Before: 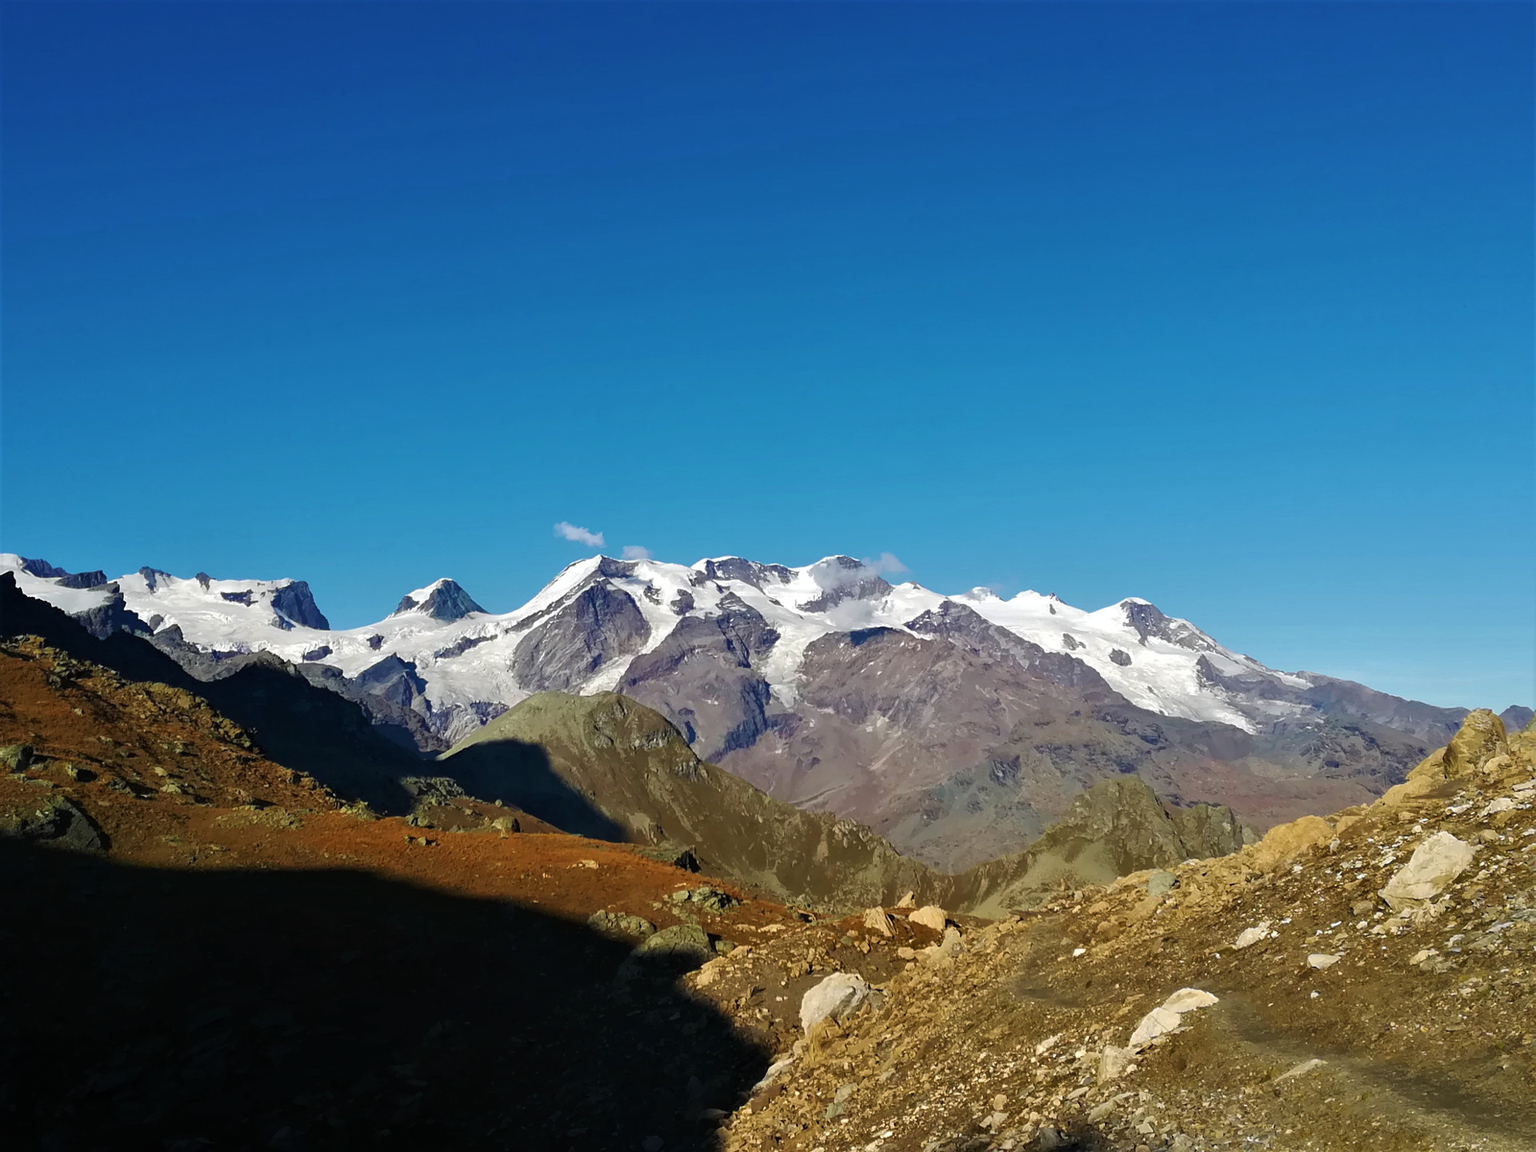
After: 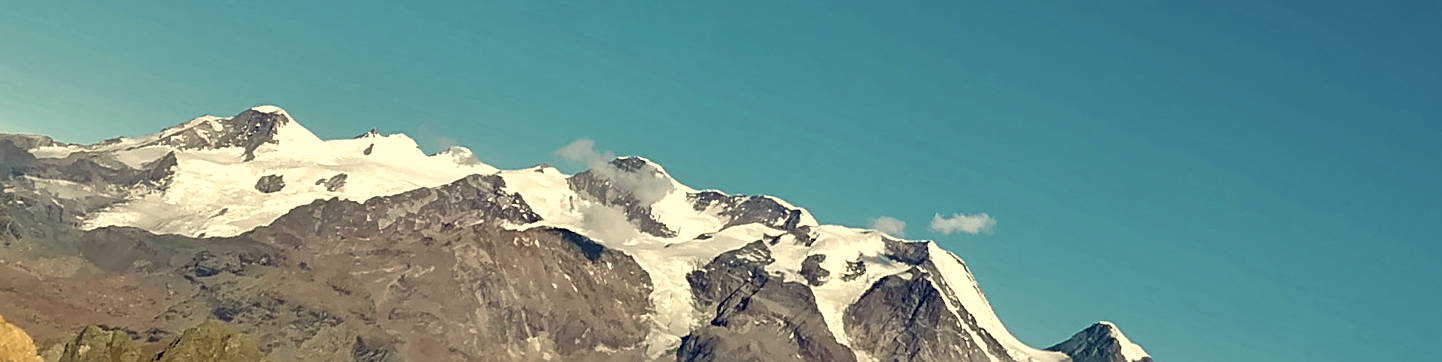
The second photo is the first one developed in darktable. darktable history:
crop and rotate: angle 16.12°, top 30.835%, bottom 35.653%
tone equalizer: on, module defaults
sharpen: on, module defaults
shadows and highlights: low approximation 0.01, soften with gaussian
white balance: red 1.08, blue 0.791
color correction: saturation 0.8
exposure: black level correction 0.007, exposure 0.159 EV, compensate highlight preservation false
